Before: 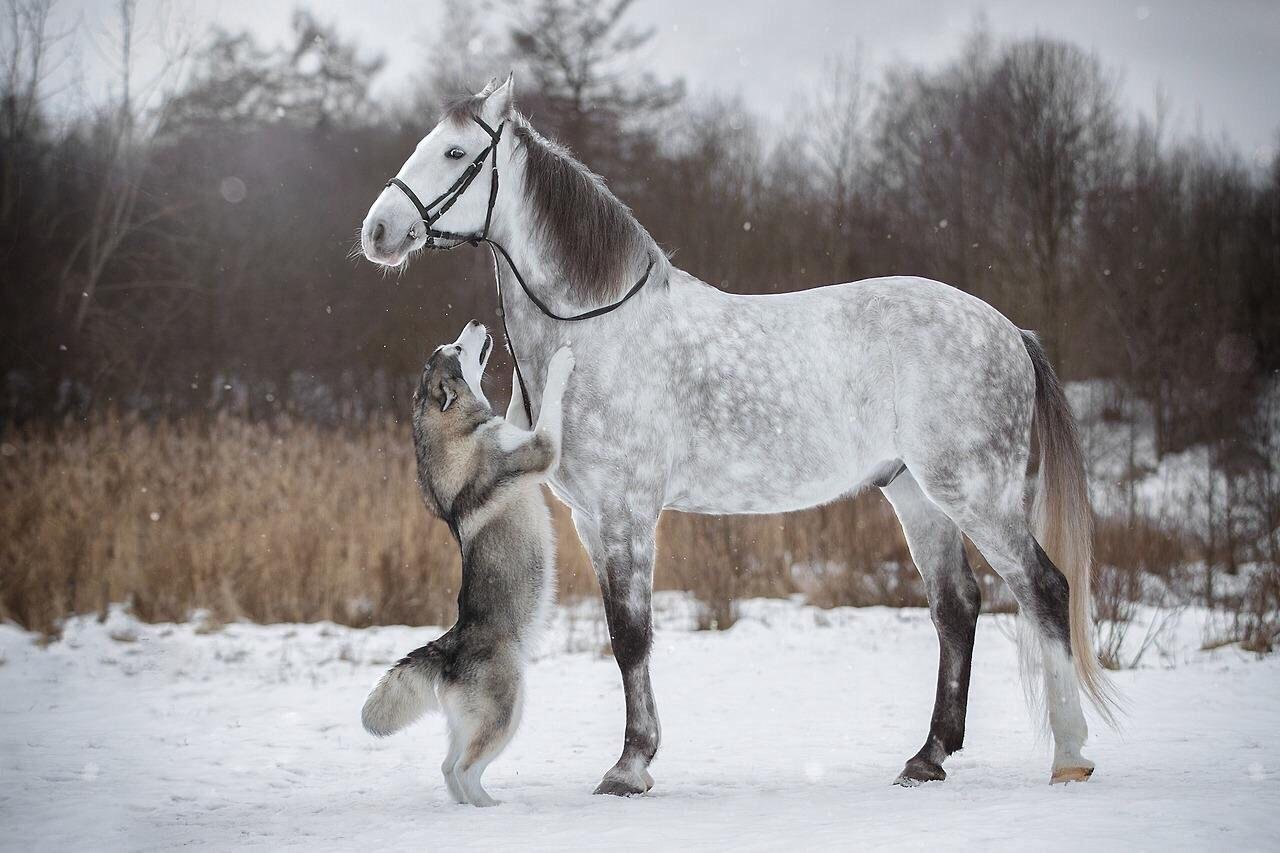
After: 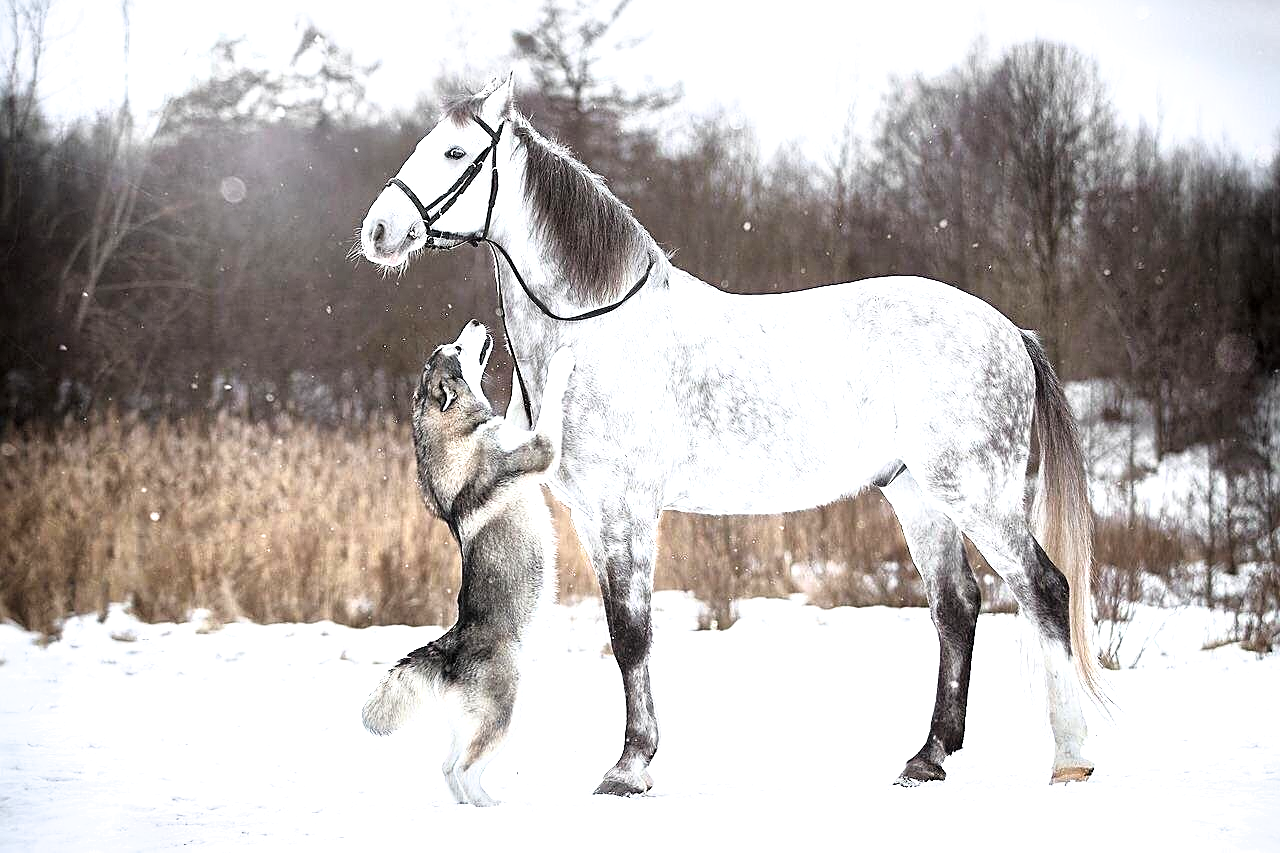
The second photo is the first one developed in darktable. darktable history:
filmic rgb: black relative exposure -7.99 EV, white relative exposure 2.46 EV, threshold 5.94 EV, hardness 6.33, color science v6 (2022), iterations of high-quality reconstruction 0, enable highlight reconstruction true
local contrast: mode bilateral grid, contrast 21, coarseness 50, detail 130%, midtone range 0.2
exposure: black level correction 0.001, exposure 0.957 EV, compensate highlight preservation false
sharpen: on, module defaults
